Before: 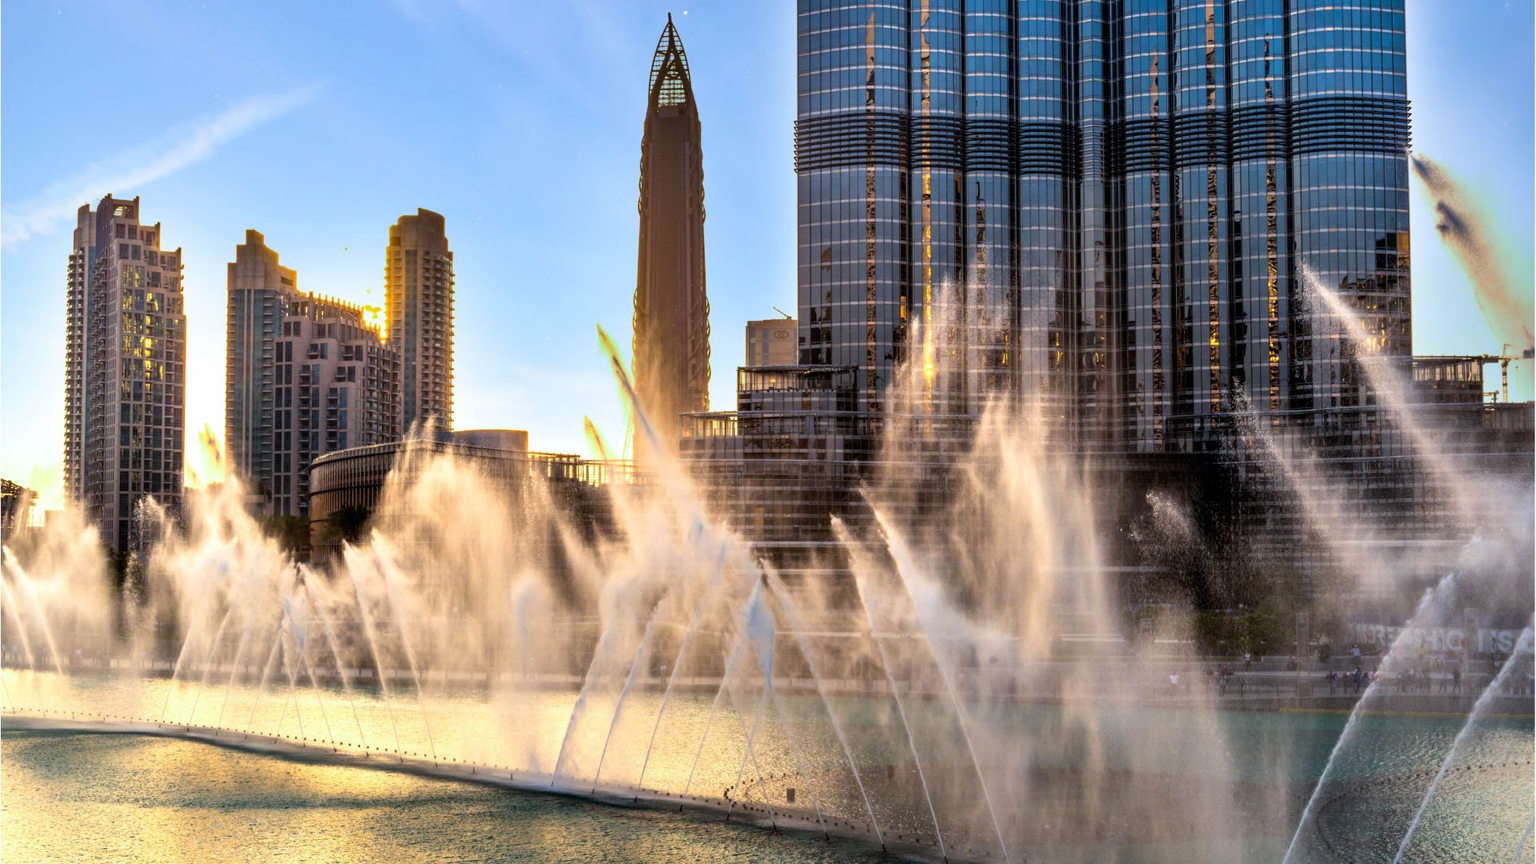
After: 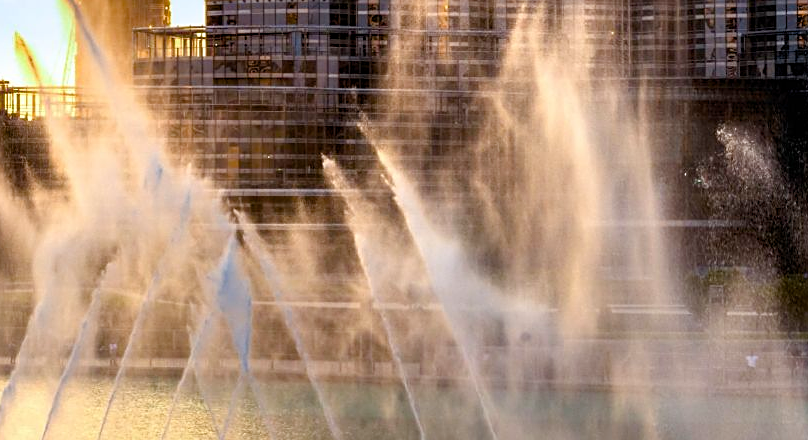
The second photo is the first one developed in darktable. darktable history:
sharpen: on, module defaults
crop: left 37.316%, top 45.234%, right 20.522%, bottom 13.684%
color balance rgb: perceptual saturation grading › global saturation 35.137%, perceptual saturation grading › highlights -29.86%, perceptual saturation grading › shadows 36.019%
